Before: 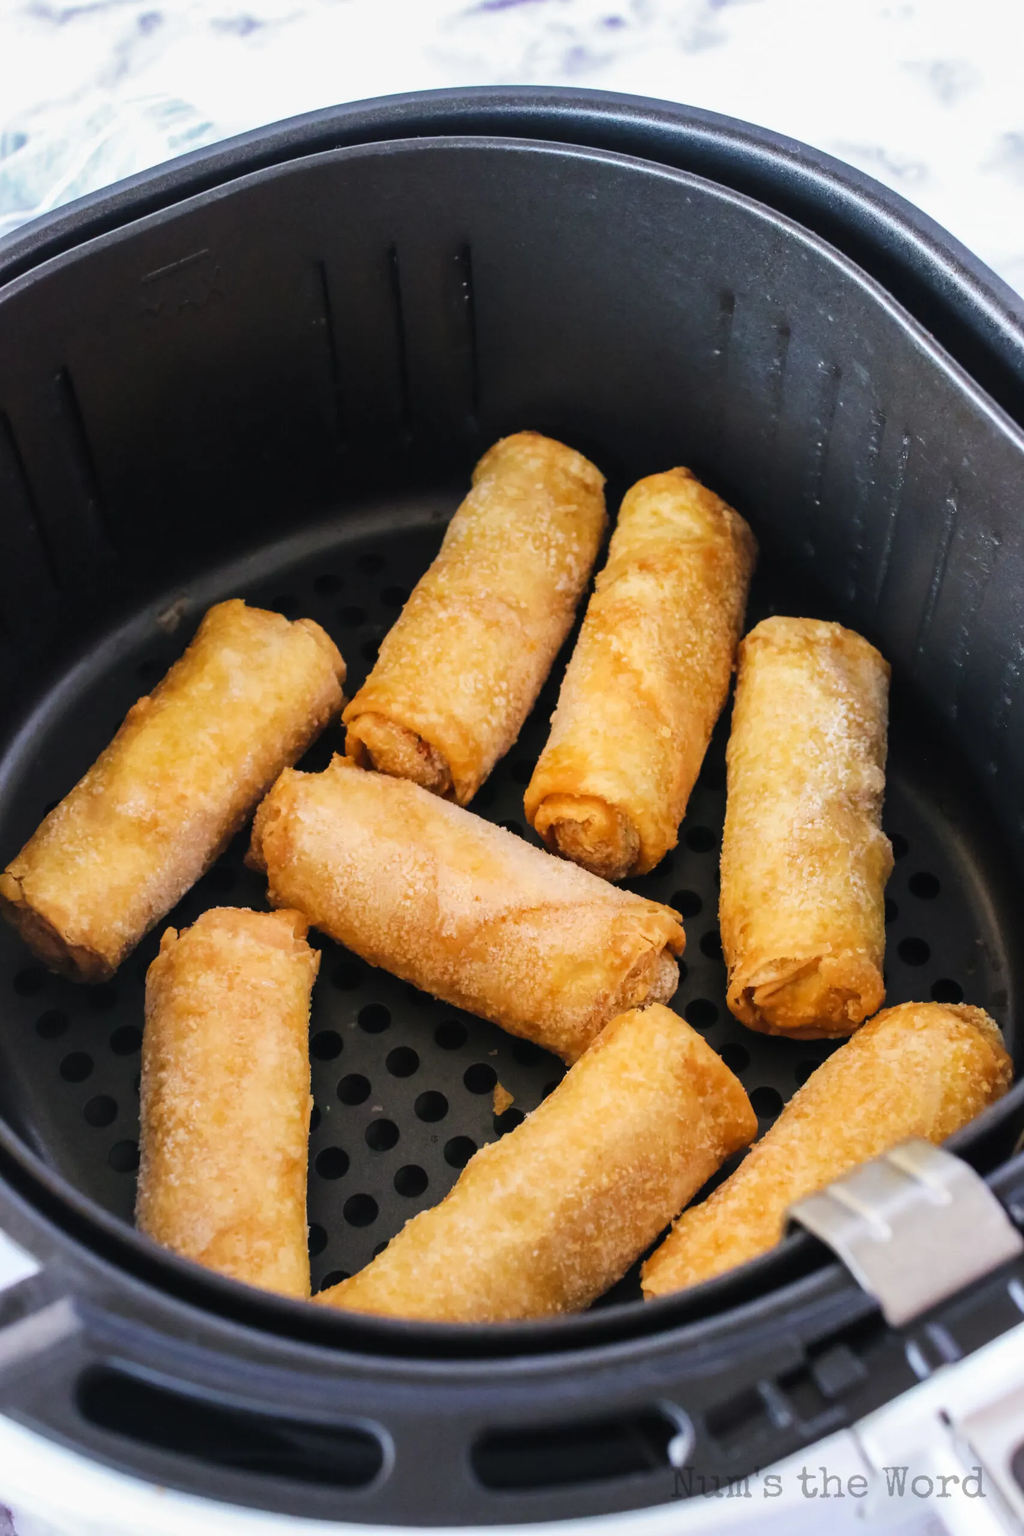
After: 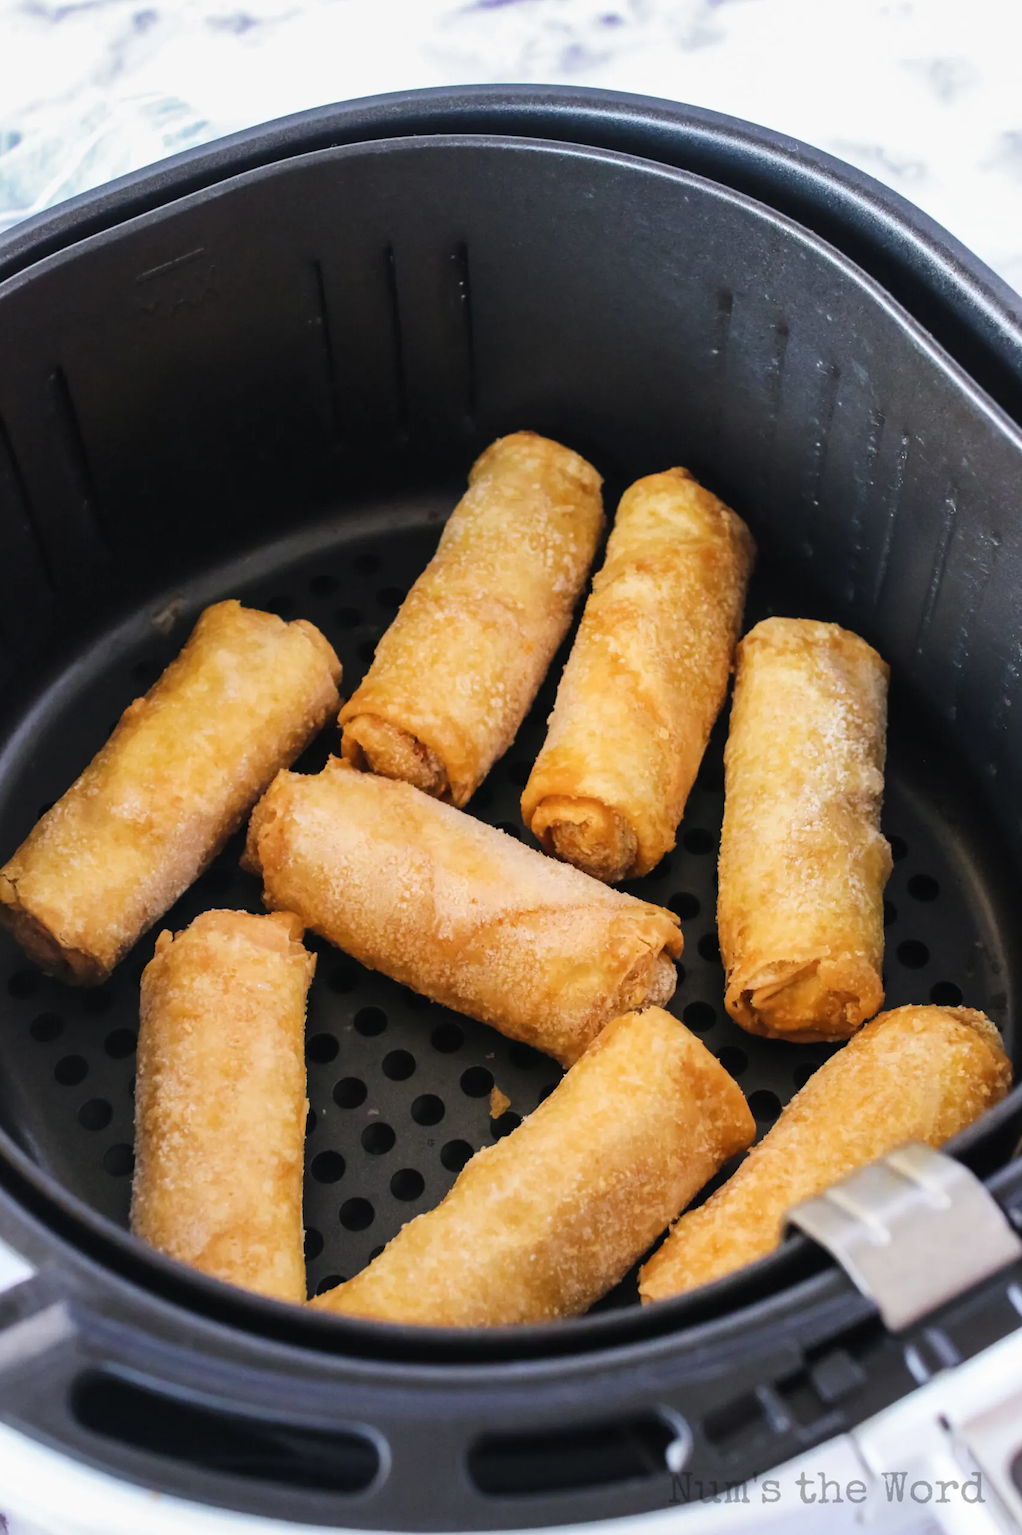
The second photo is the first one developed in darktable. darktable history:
crop and rotate: left 0.614%, top 0.179%, bottom 0.309%
contrast brightness saturation: contrast 0.01, saturation -0.05
